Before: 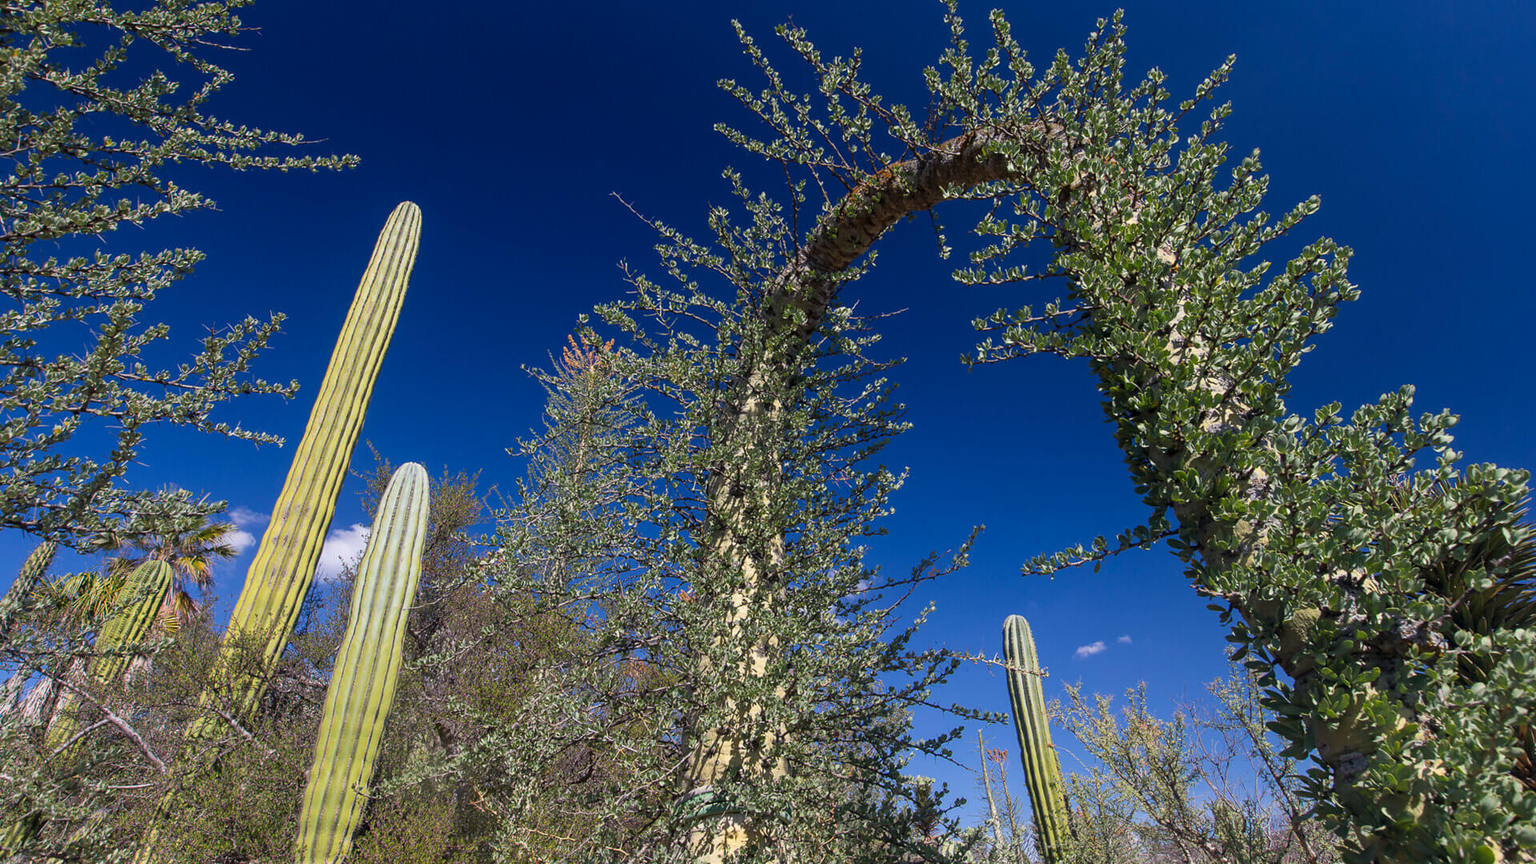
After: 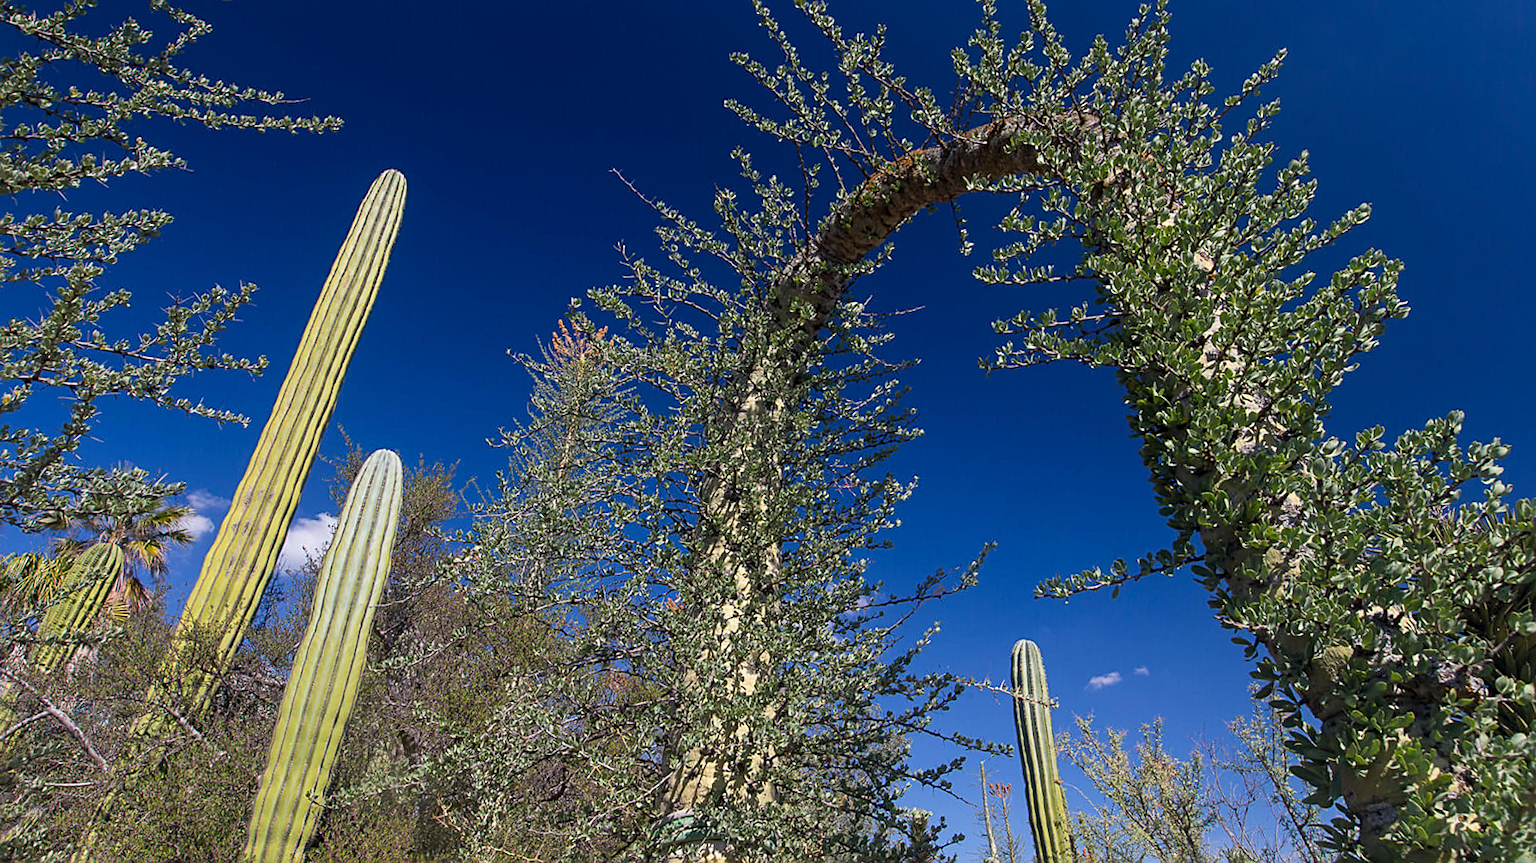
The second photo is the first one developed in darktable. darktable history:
sharpen: radius 2.167, amount 0.381, threshold 0
crop and rotate: angle -2.38°
